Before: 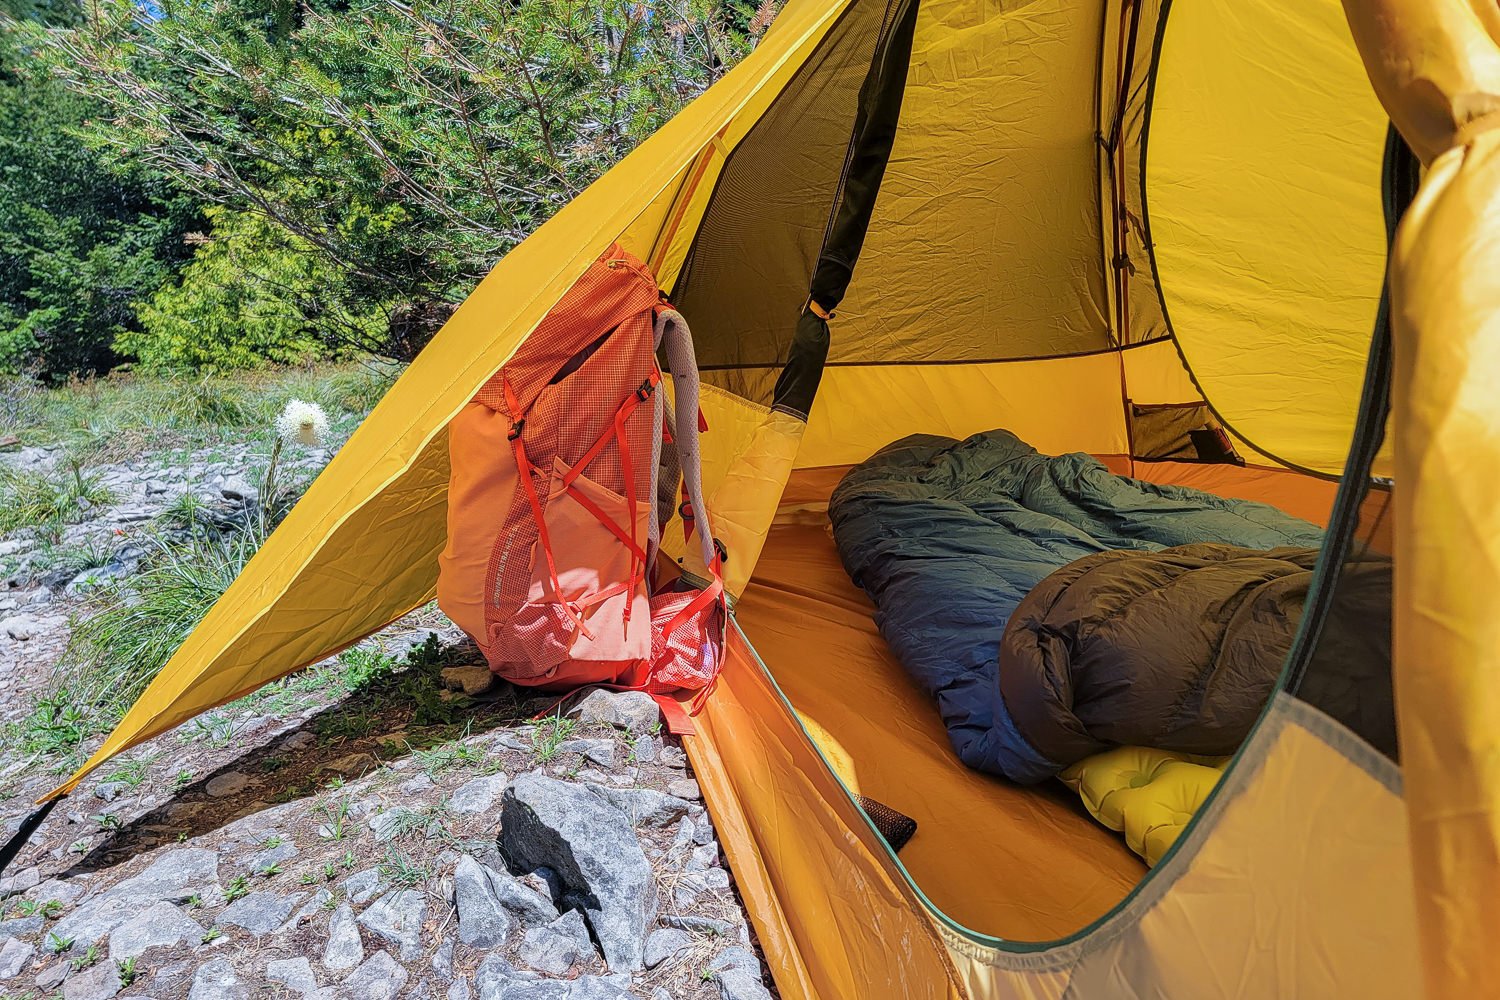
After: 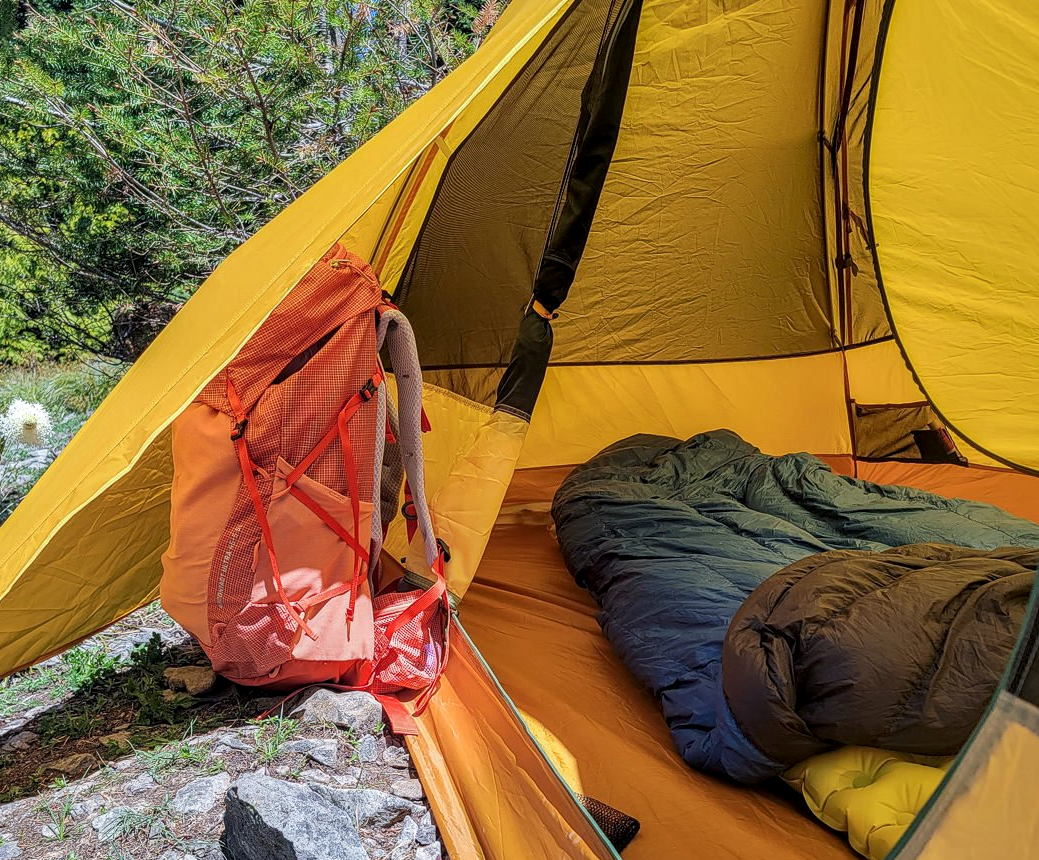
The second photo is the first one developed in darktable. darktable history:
crop: left 18.479%, right 12.2%, bottom 13.971%
local contrast: on, module defaults
